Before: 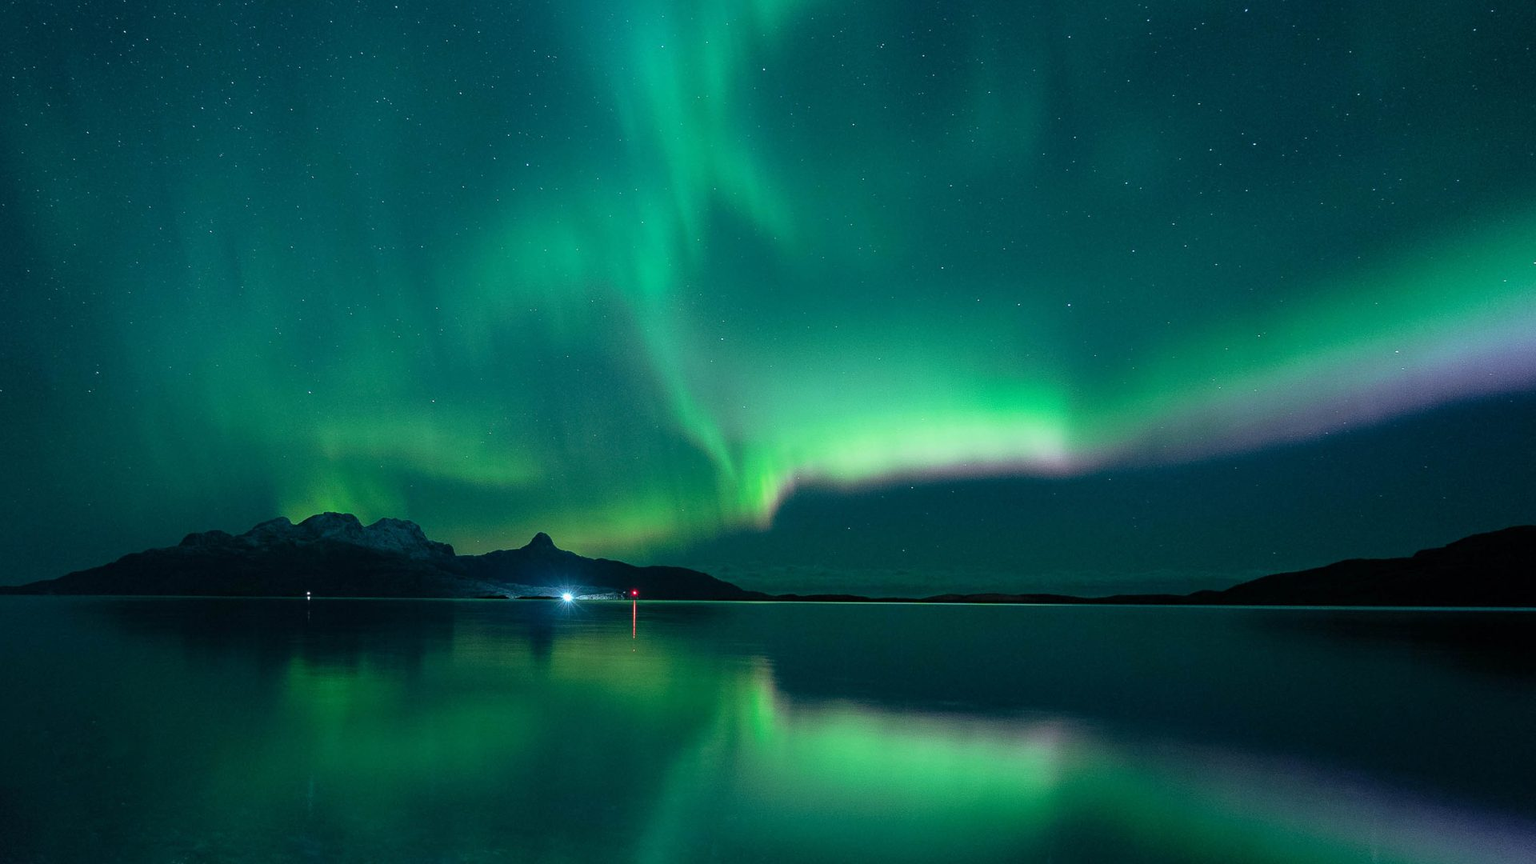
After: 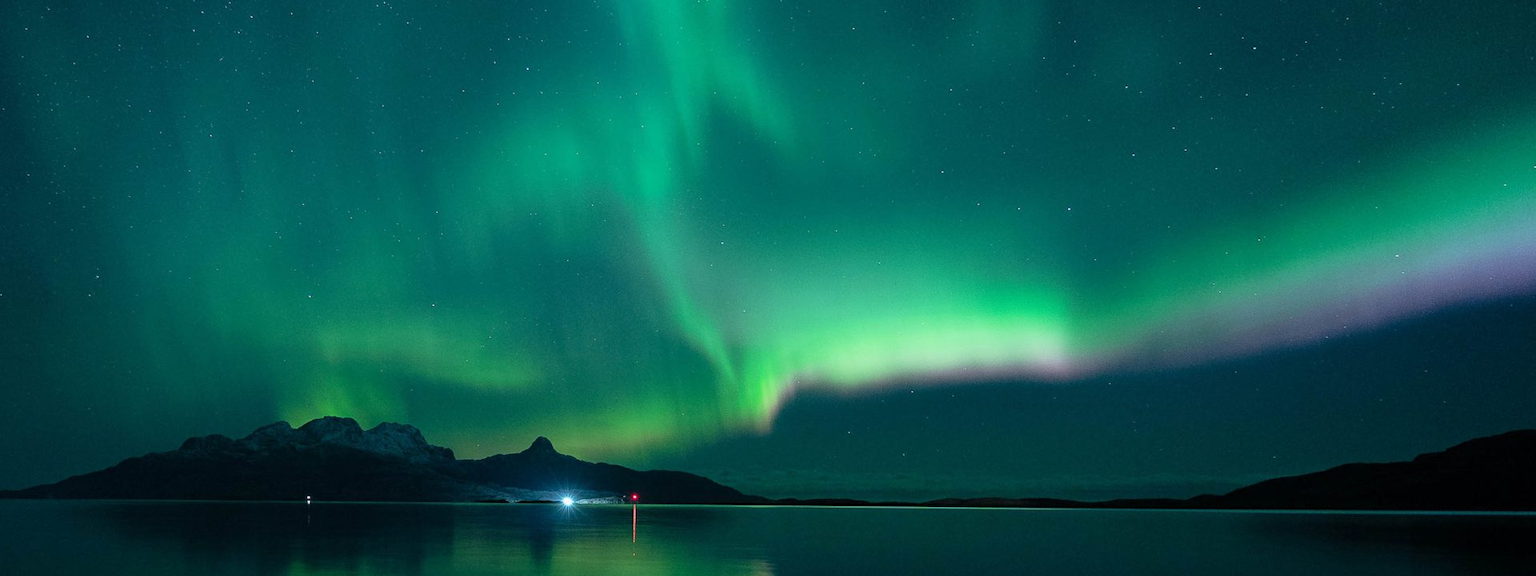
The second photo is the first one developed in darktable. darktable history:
rotate and perspective: automatic cropping original format, crop left 0, crop top 0
crop: top 11.166%, bottom 22.168%
